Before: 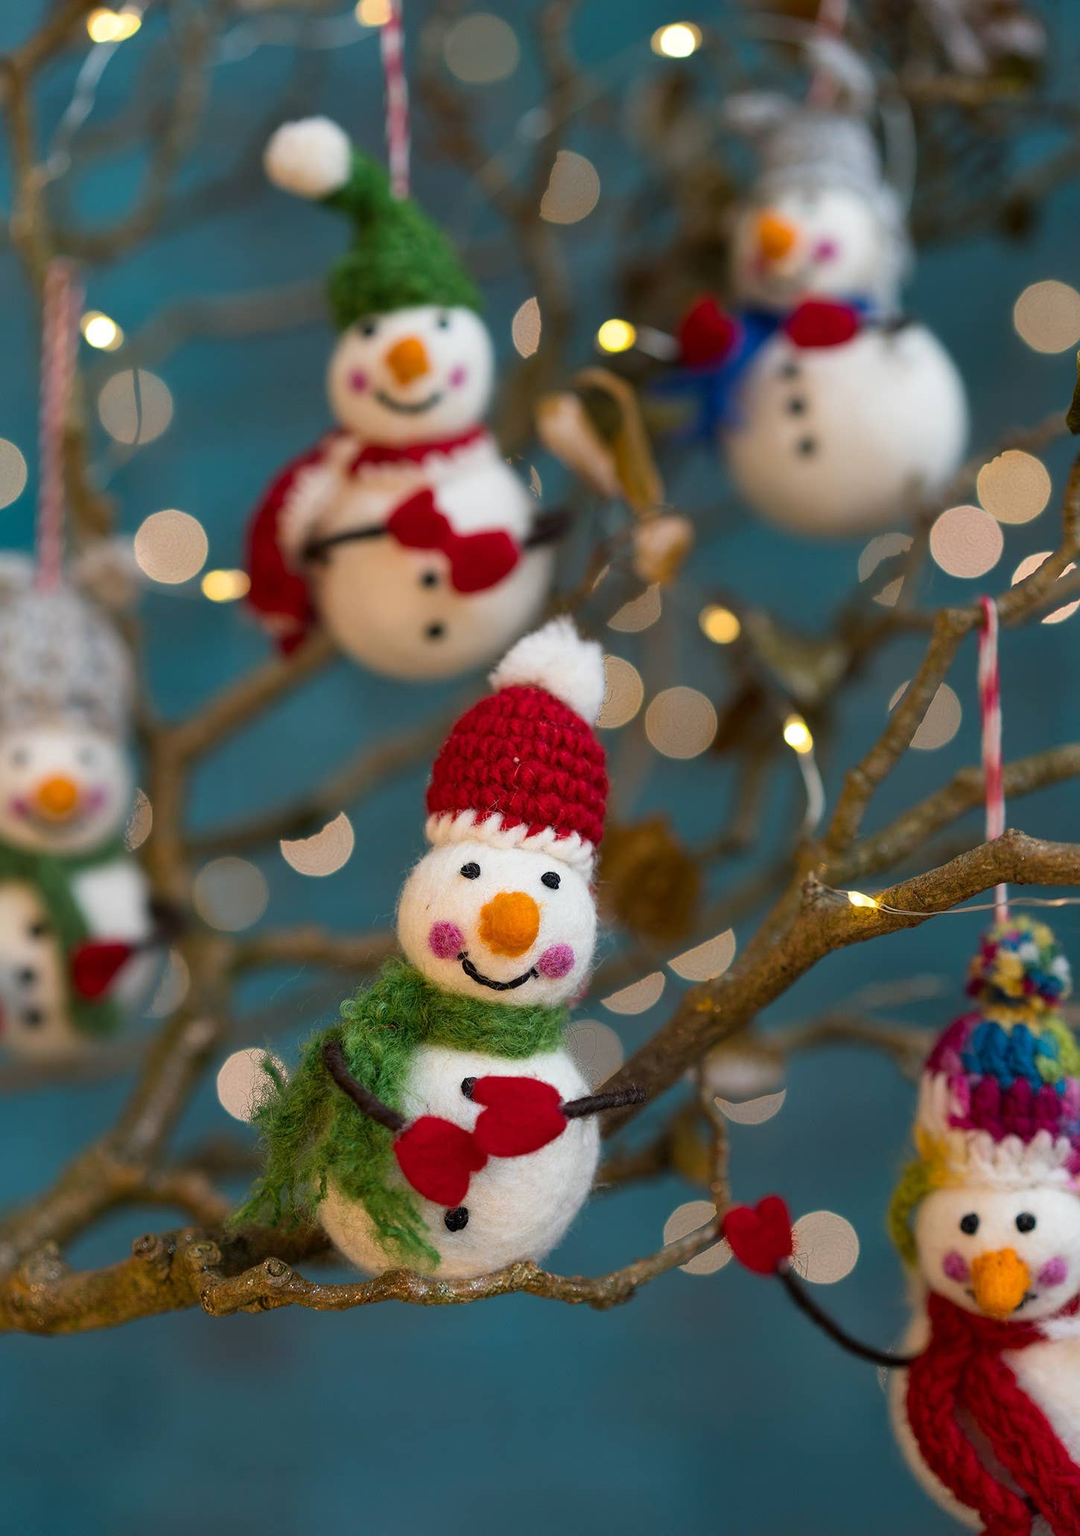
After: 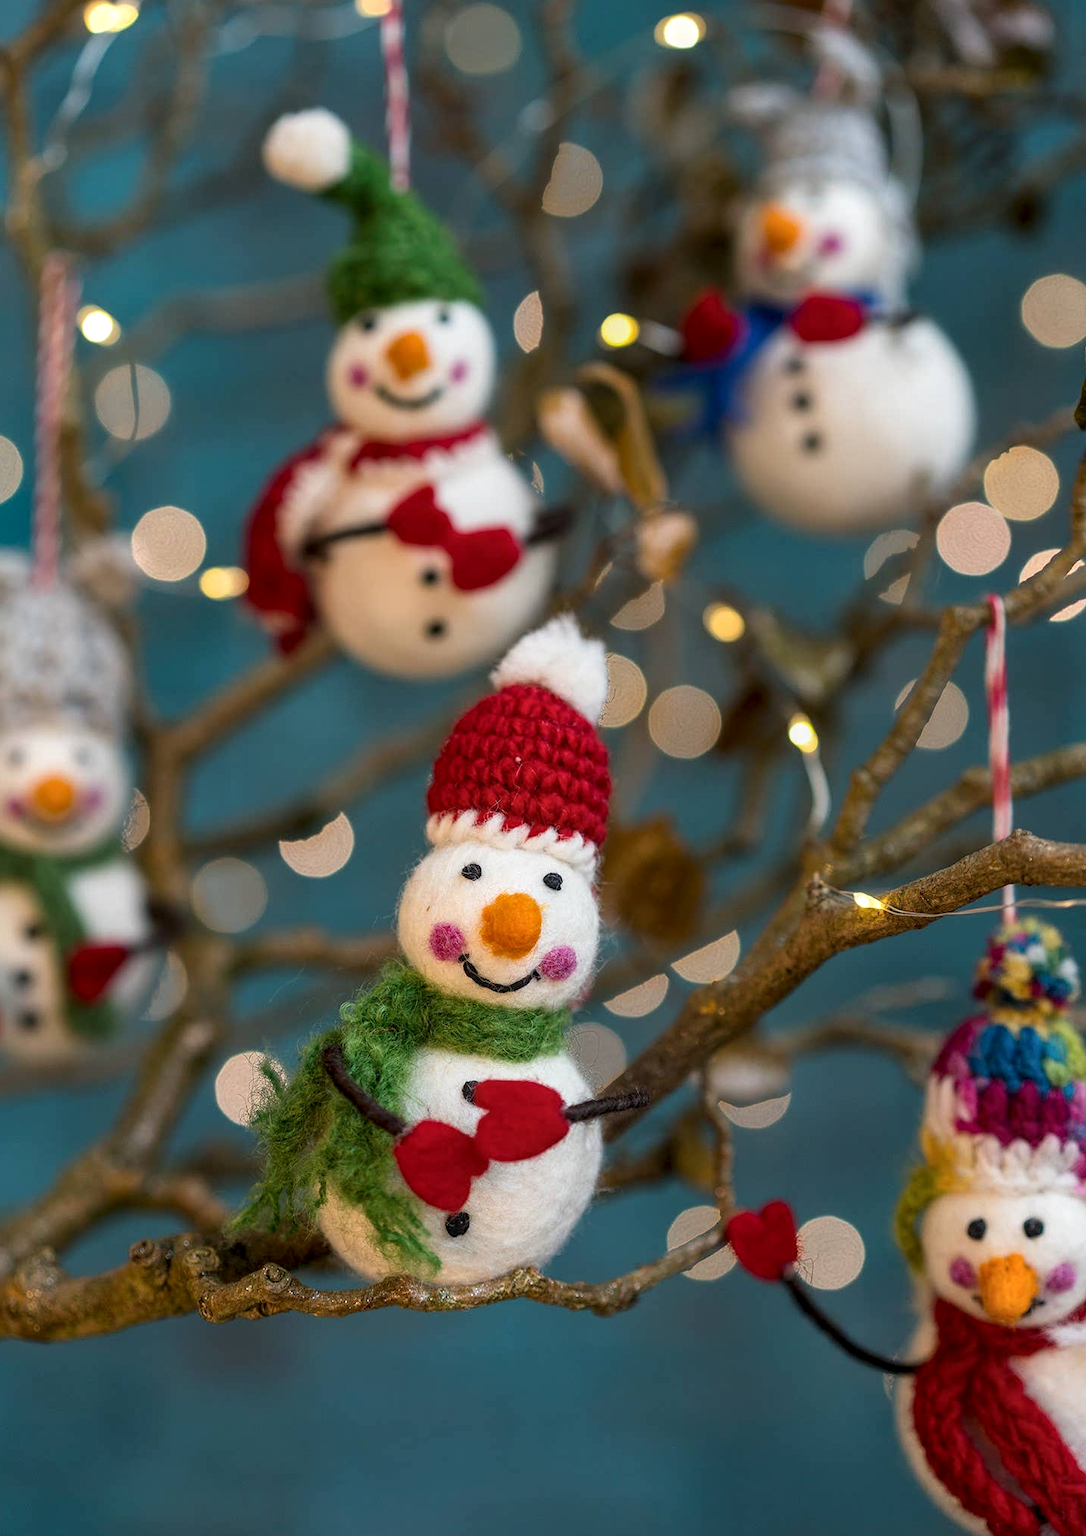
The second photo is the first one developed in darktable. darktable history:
crop: left 0.453%, top 0.64%, right 0.123%, bottom 0.544%
local contrast: detail 130%
